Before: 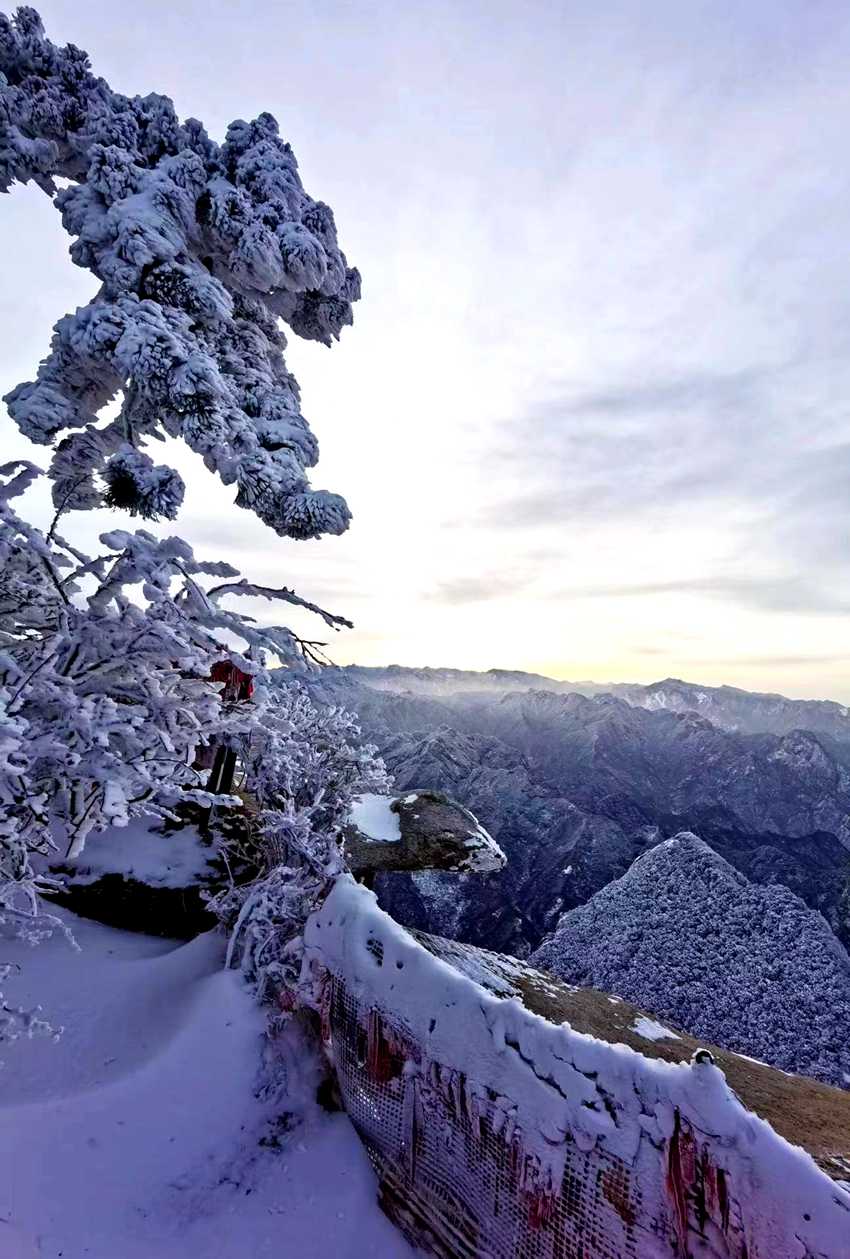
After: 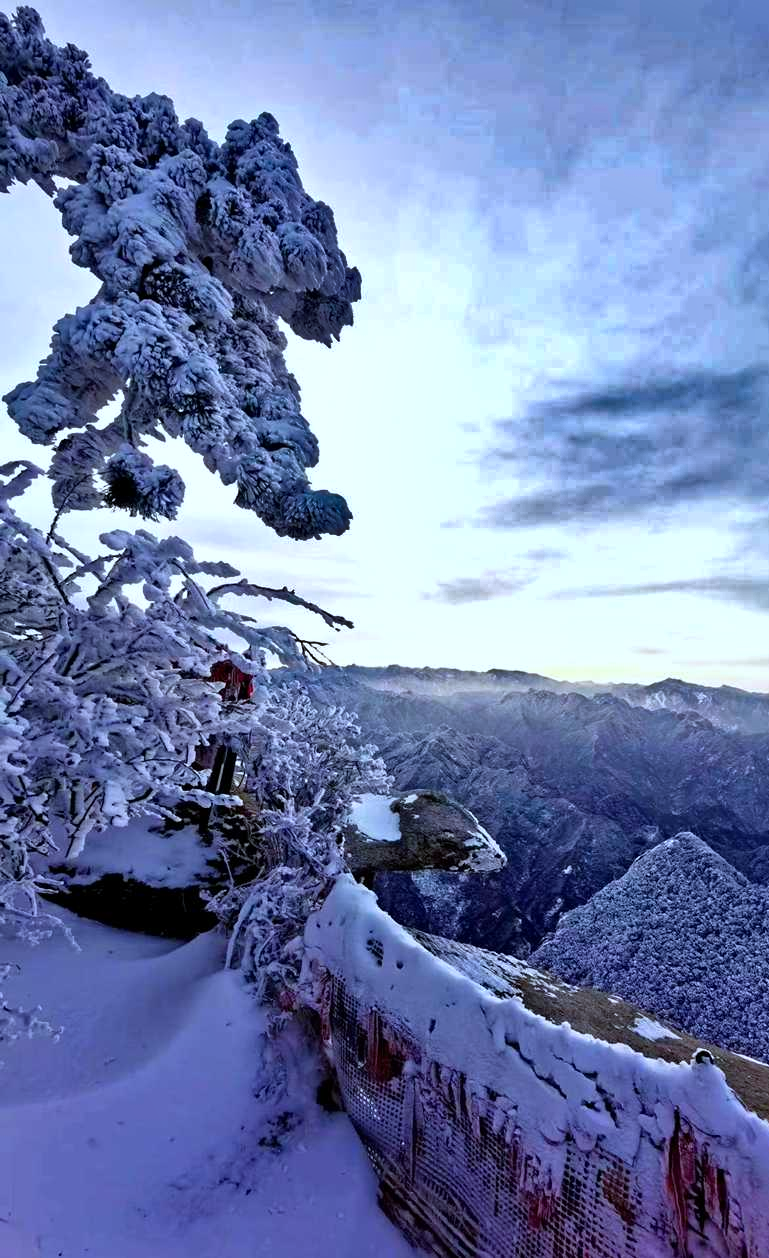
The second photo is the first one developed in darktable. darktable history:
crop: right 9.473%, bottom 0.017%
shadows and highlights: shadows 24.15, highlights -76.46, soften with gaussian
color calibration: x 0.372, y 0.387, temperature 4284.61 K
